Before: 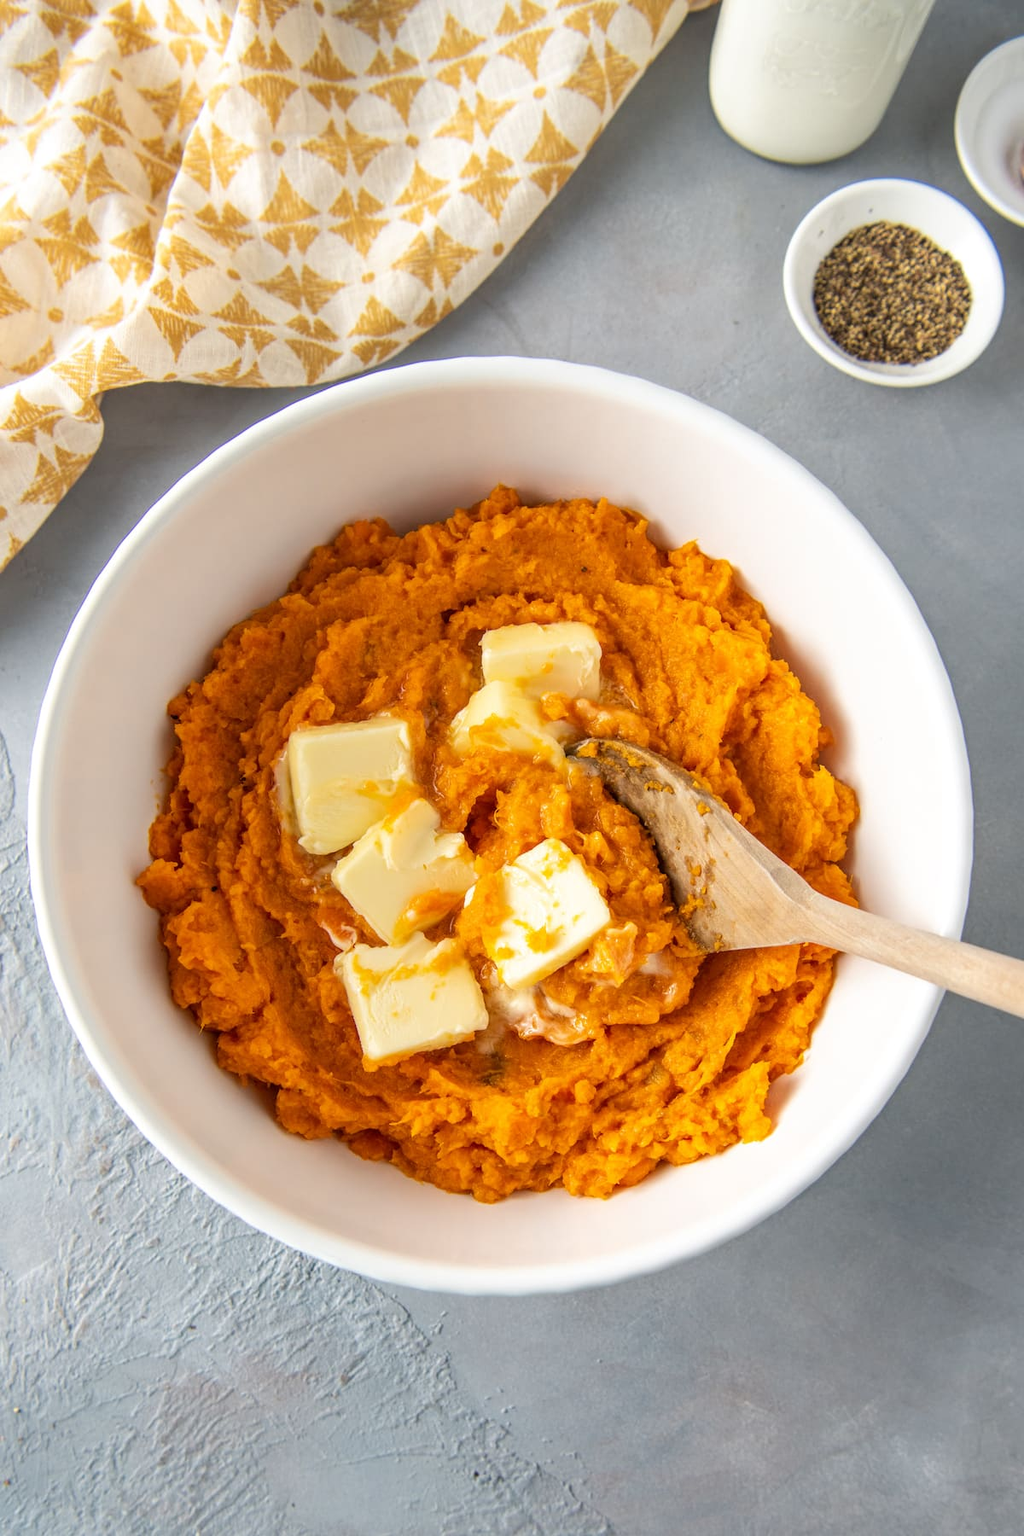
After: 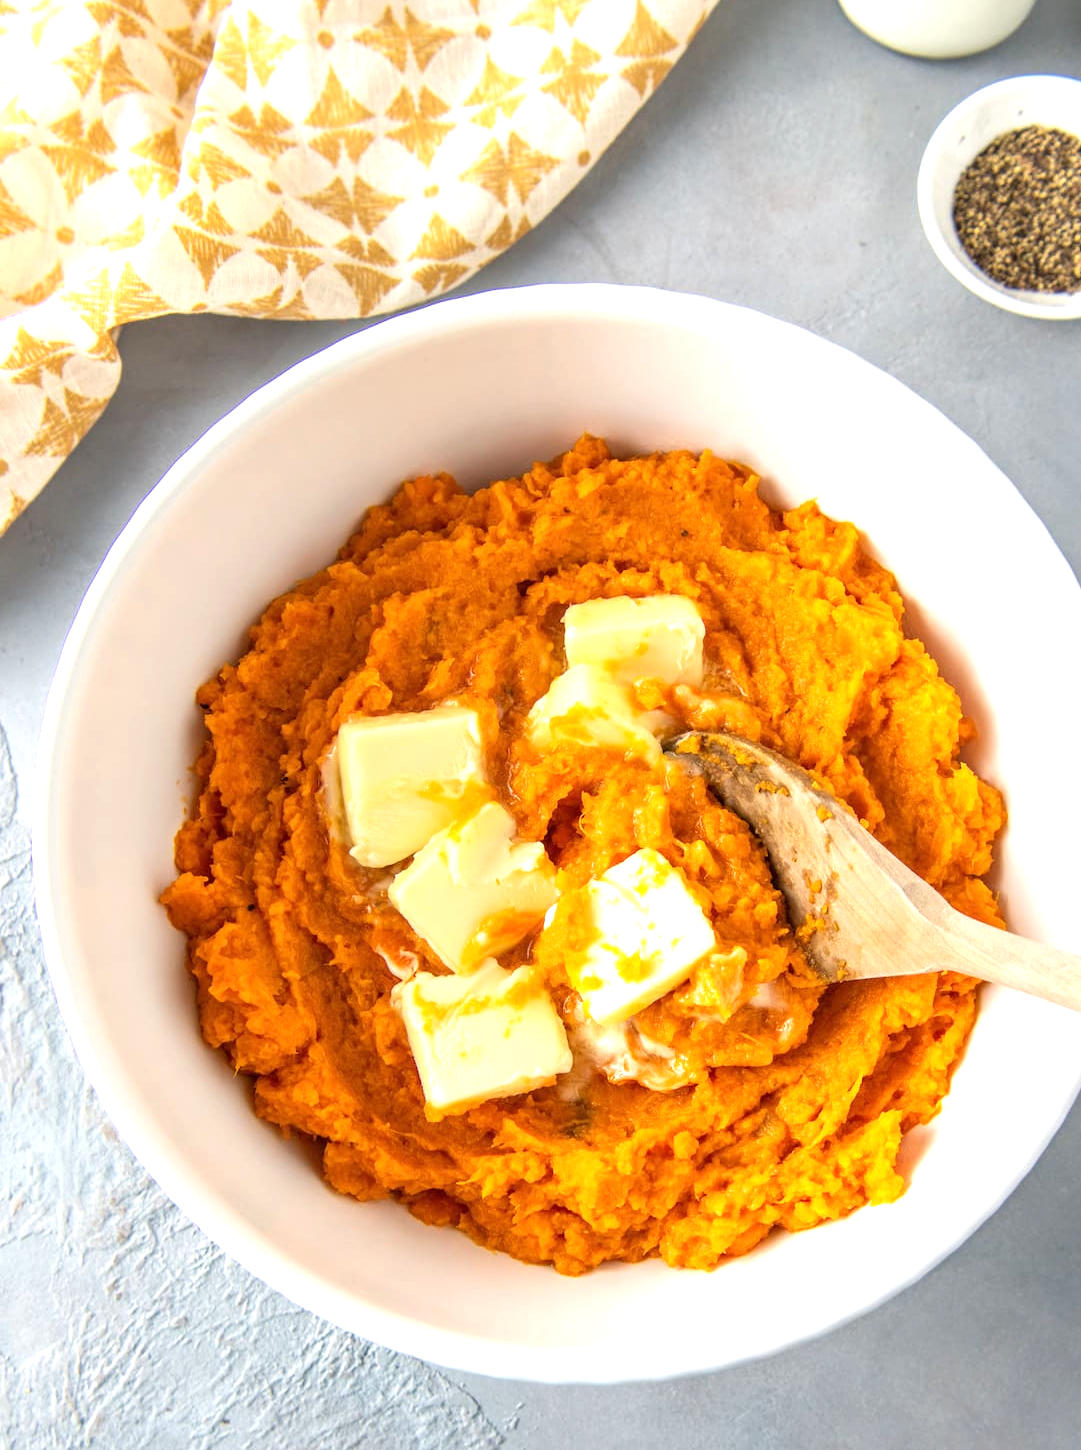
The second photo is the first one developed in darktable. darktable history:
crop: top 7.459%, right 9.906%, bottom 11.98%
exposure: exposure 0.607 EV, compensate exposure bias true, compensate highlight preservation false
levels: mode automatic, levels [0, 0.43, 0.984]
